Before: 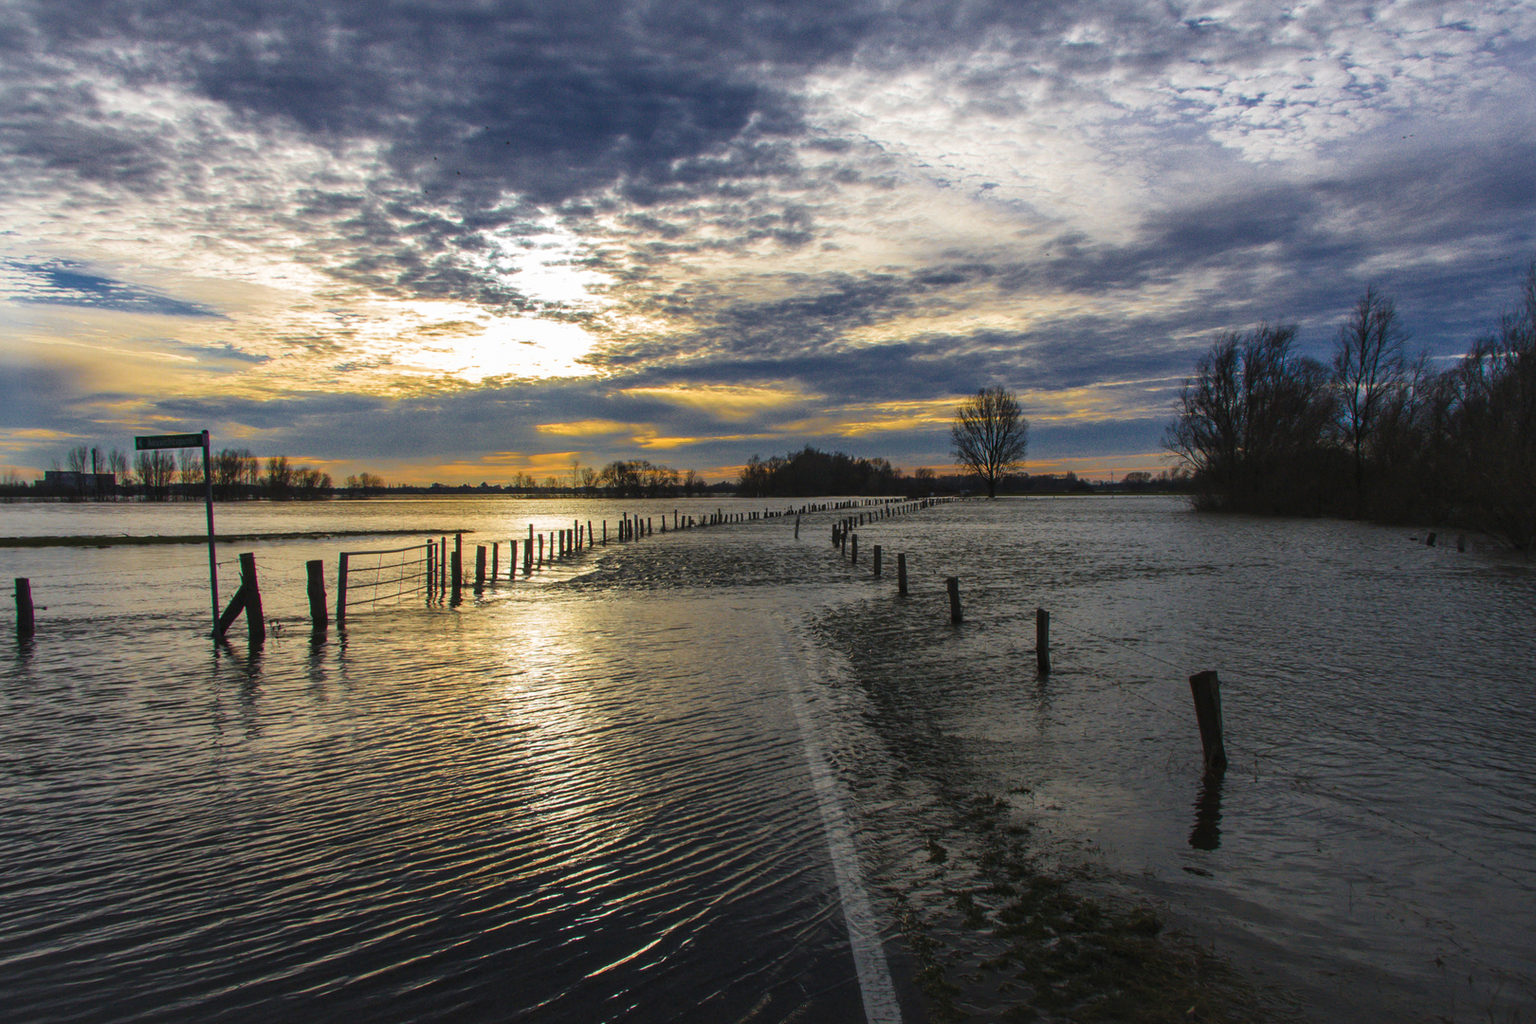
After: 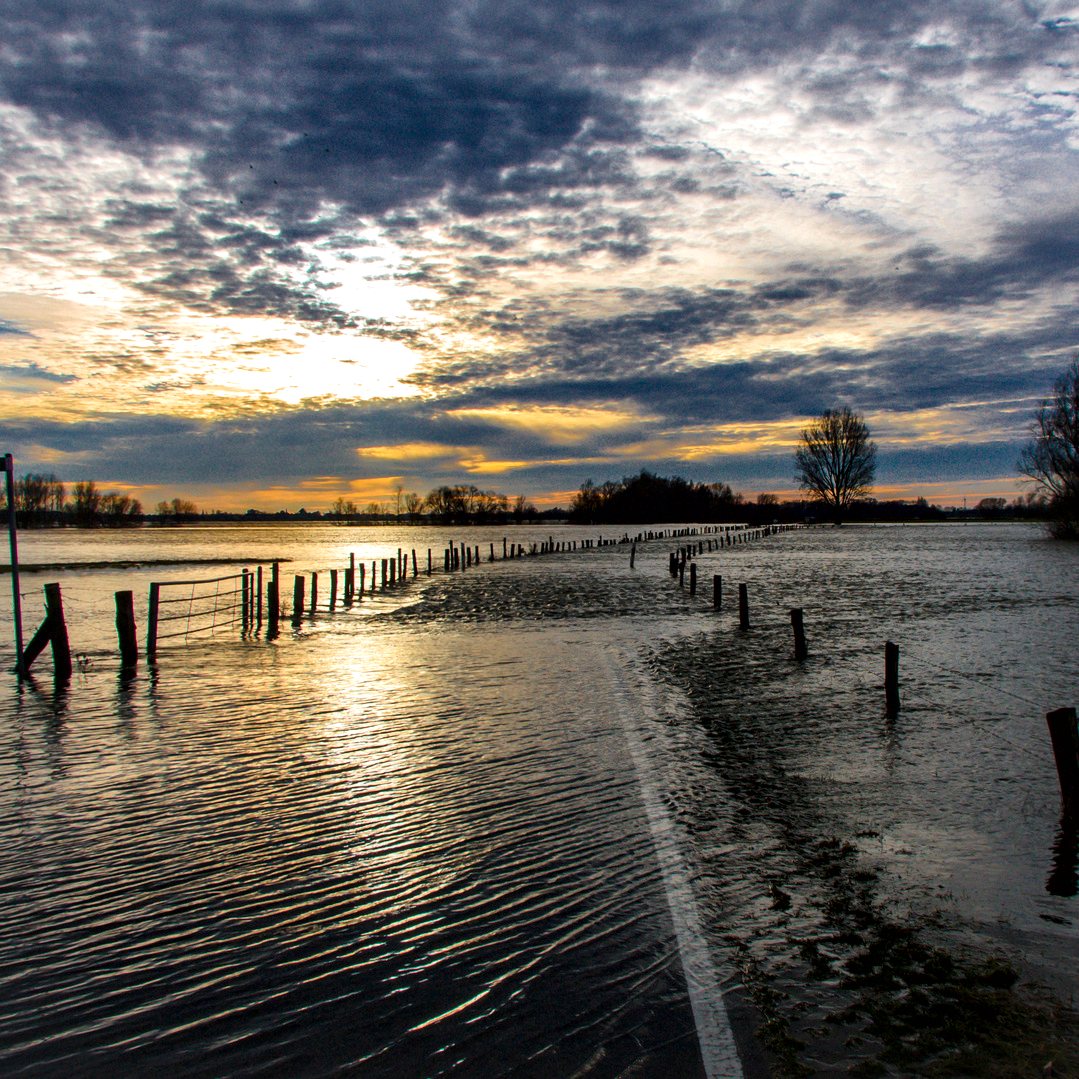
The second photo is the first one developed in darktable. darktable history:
local contrast: mode bilateral grid, contrast 100, coarseness 100, detail 165%, midtone range 0.2
crop and rotate: left 12.861%, right 20.506%
